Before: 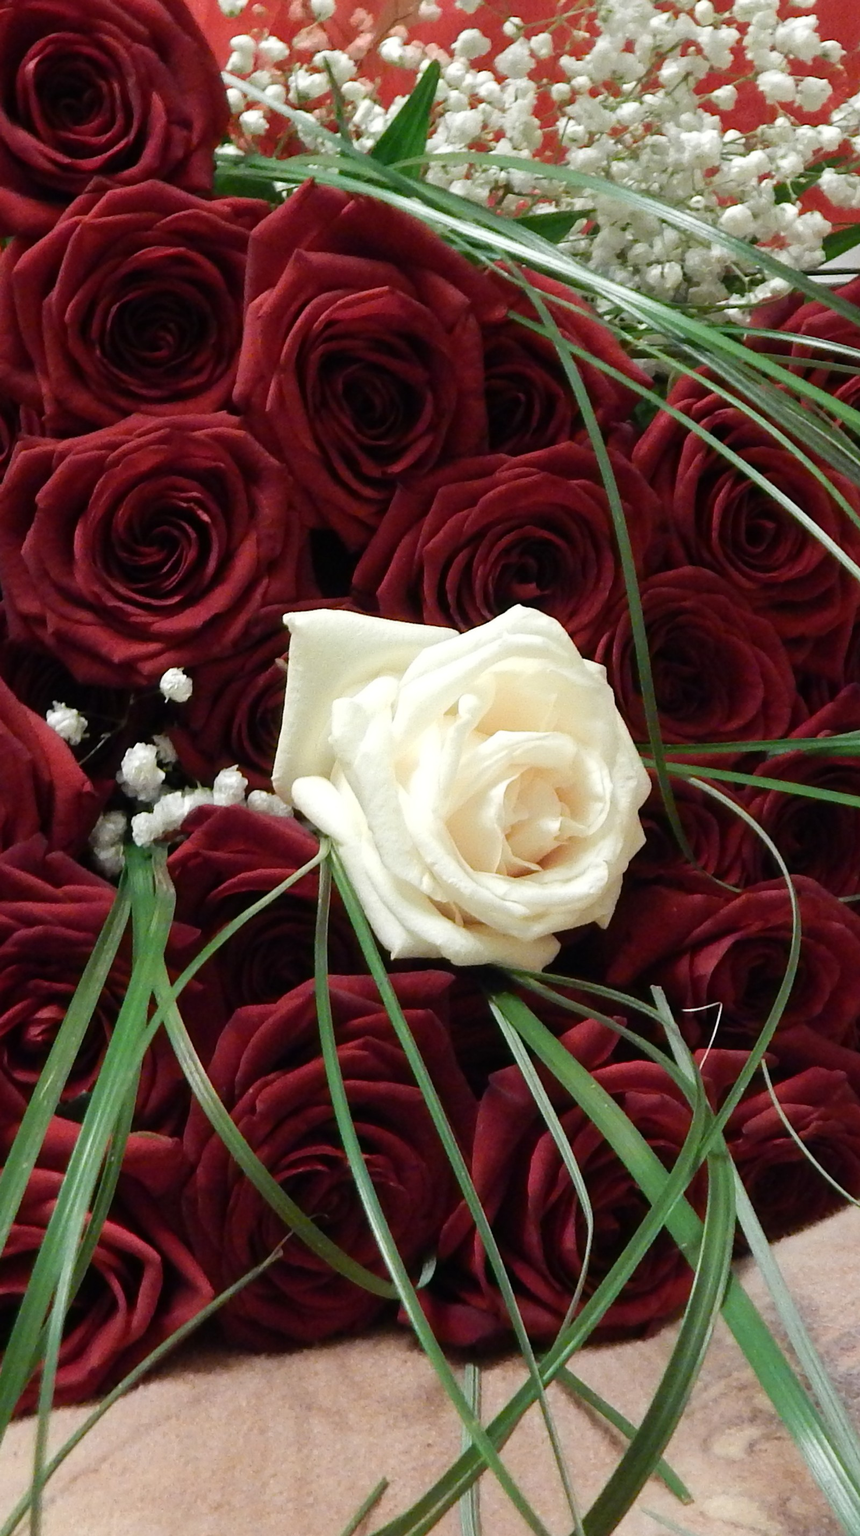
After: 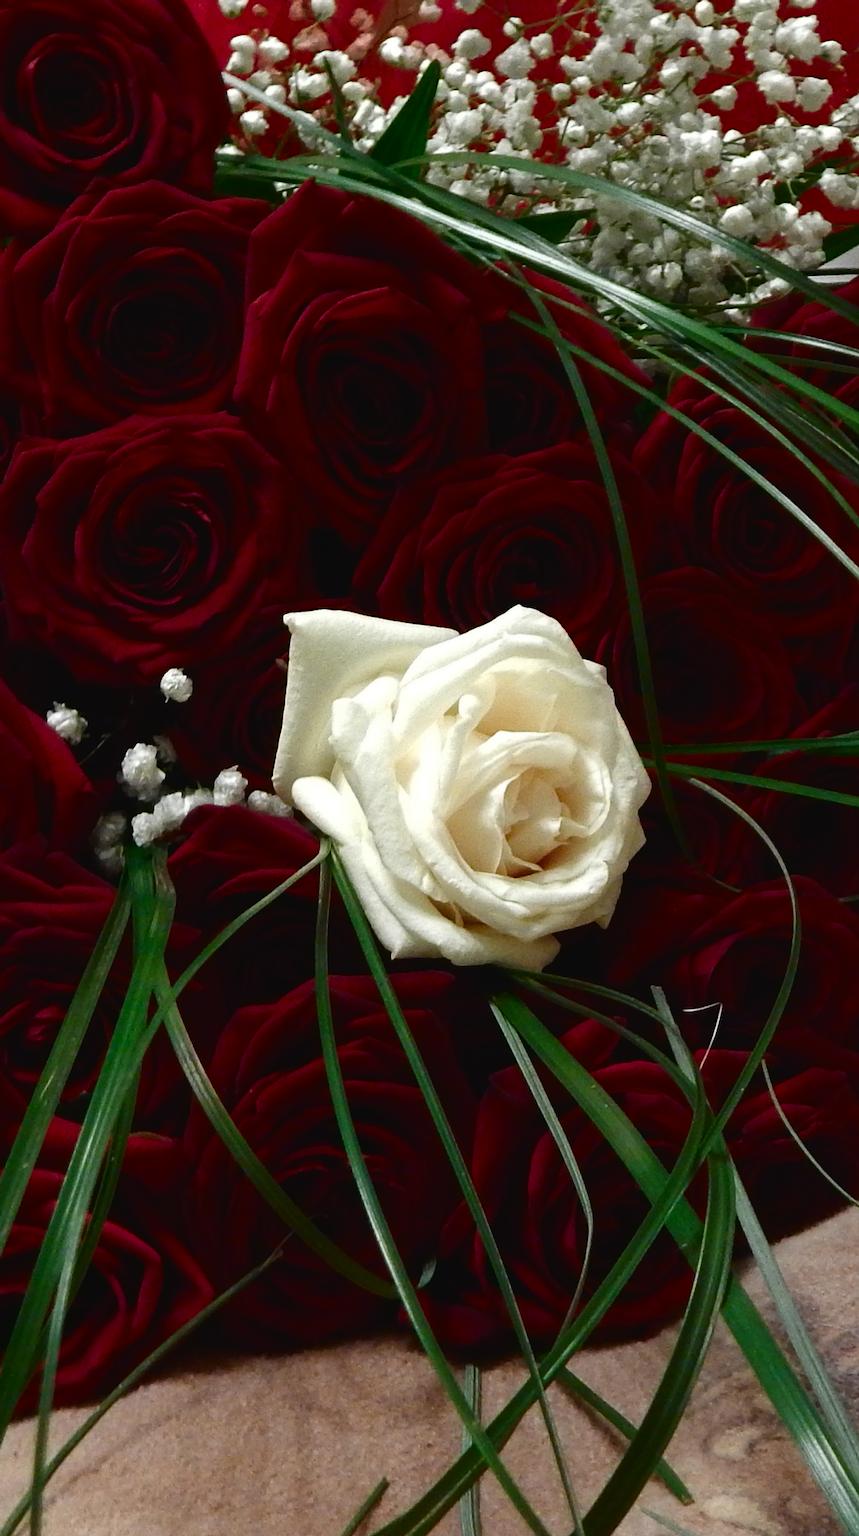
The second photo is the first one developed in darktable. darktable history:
contrast brightness saturation: contrast 0.086, brightness -0.571, saturation 0.168
exposure: black level correction -0.029, compensate highlight preservation false
